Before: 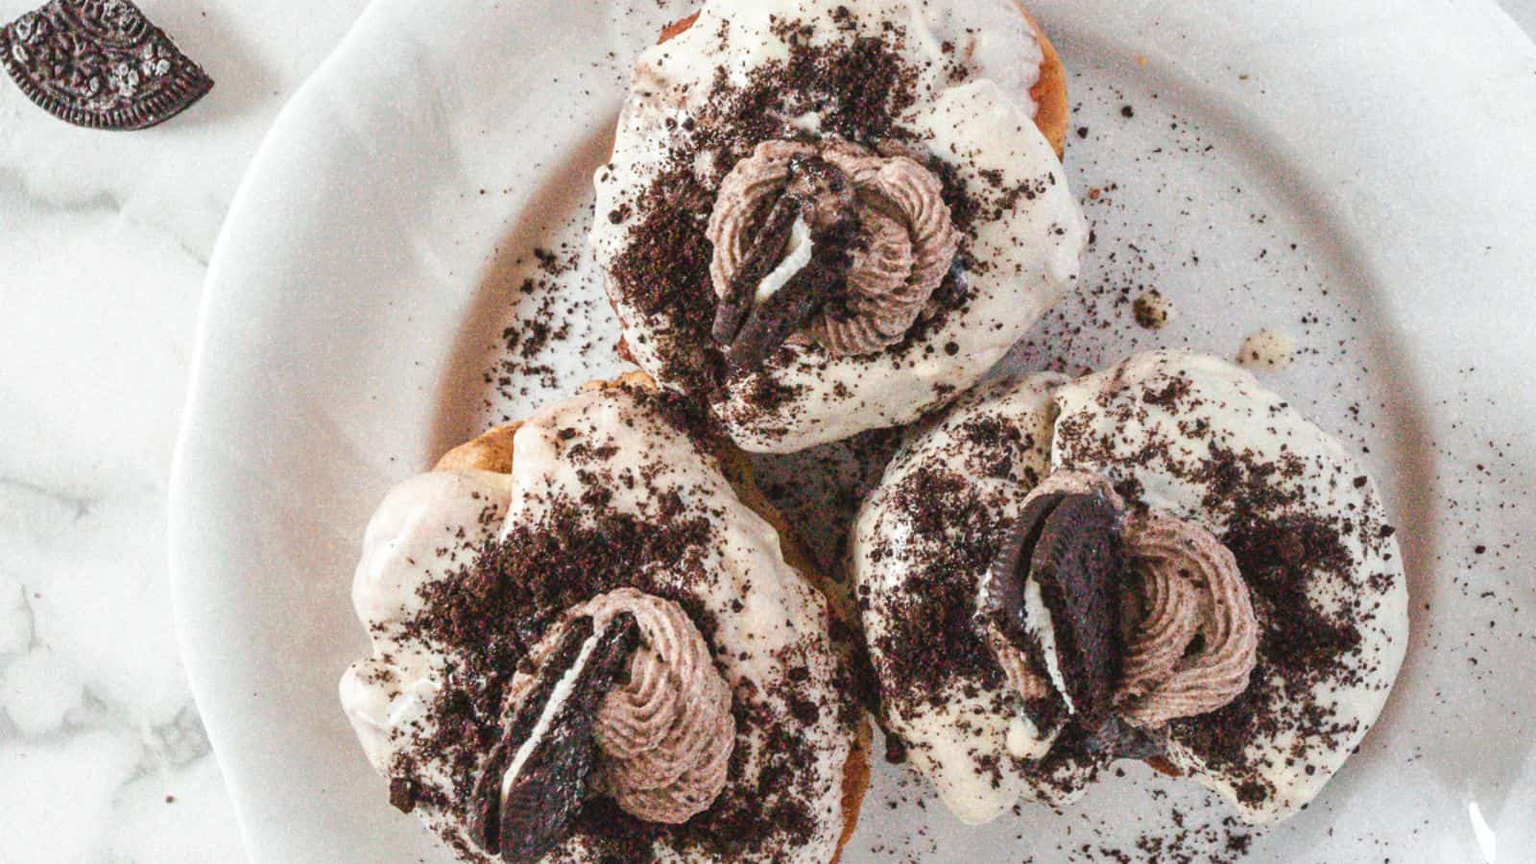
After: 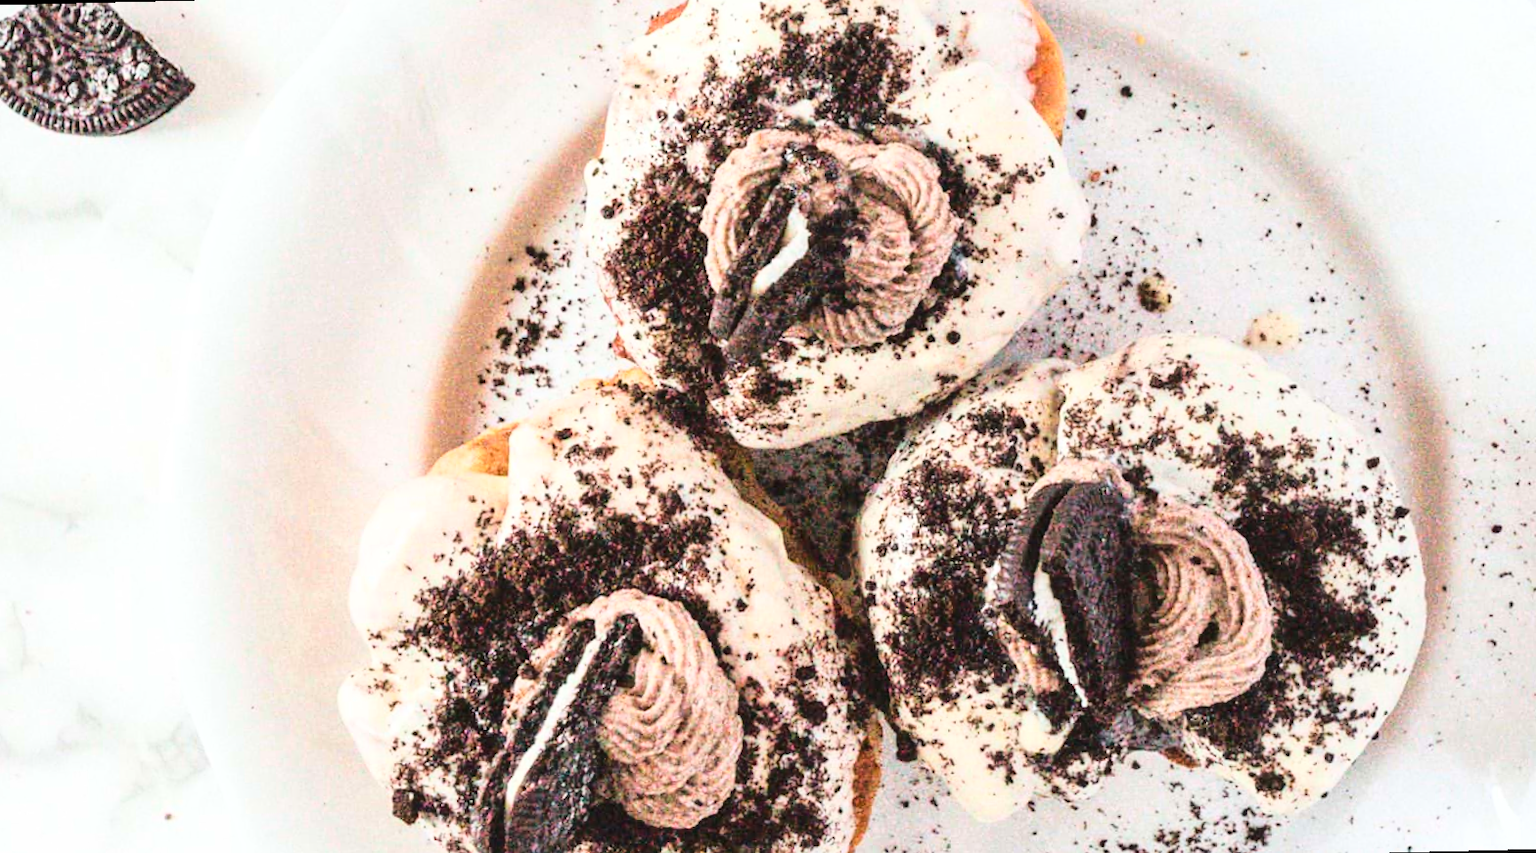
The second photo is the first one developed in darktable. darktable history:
base curve: curves: ch0 [(0, 0) (0.032, 0.037) (0.105, 0.228) (0.435, 0.76) (0.856, 0.983) (1, 1)]
rotate and perspective: rotation -1.42°, crop left 0.016, crop right 0.984, crop top 0.035, crop bottom 0.965
